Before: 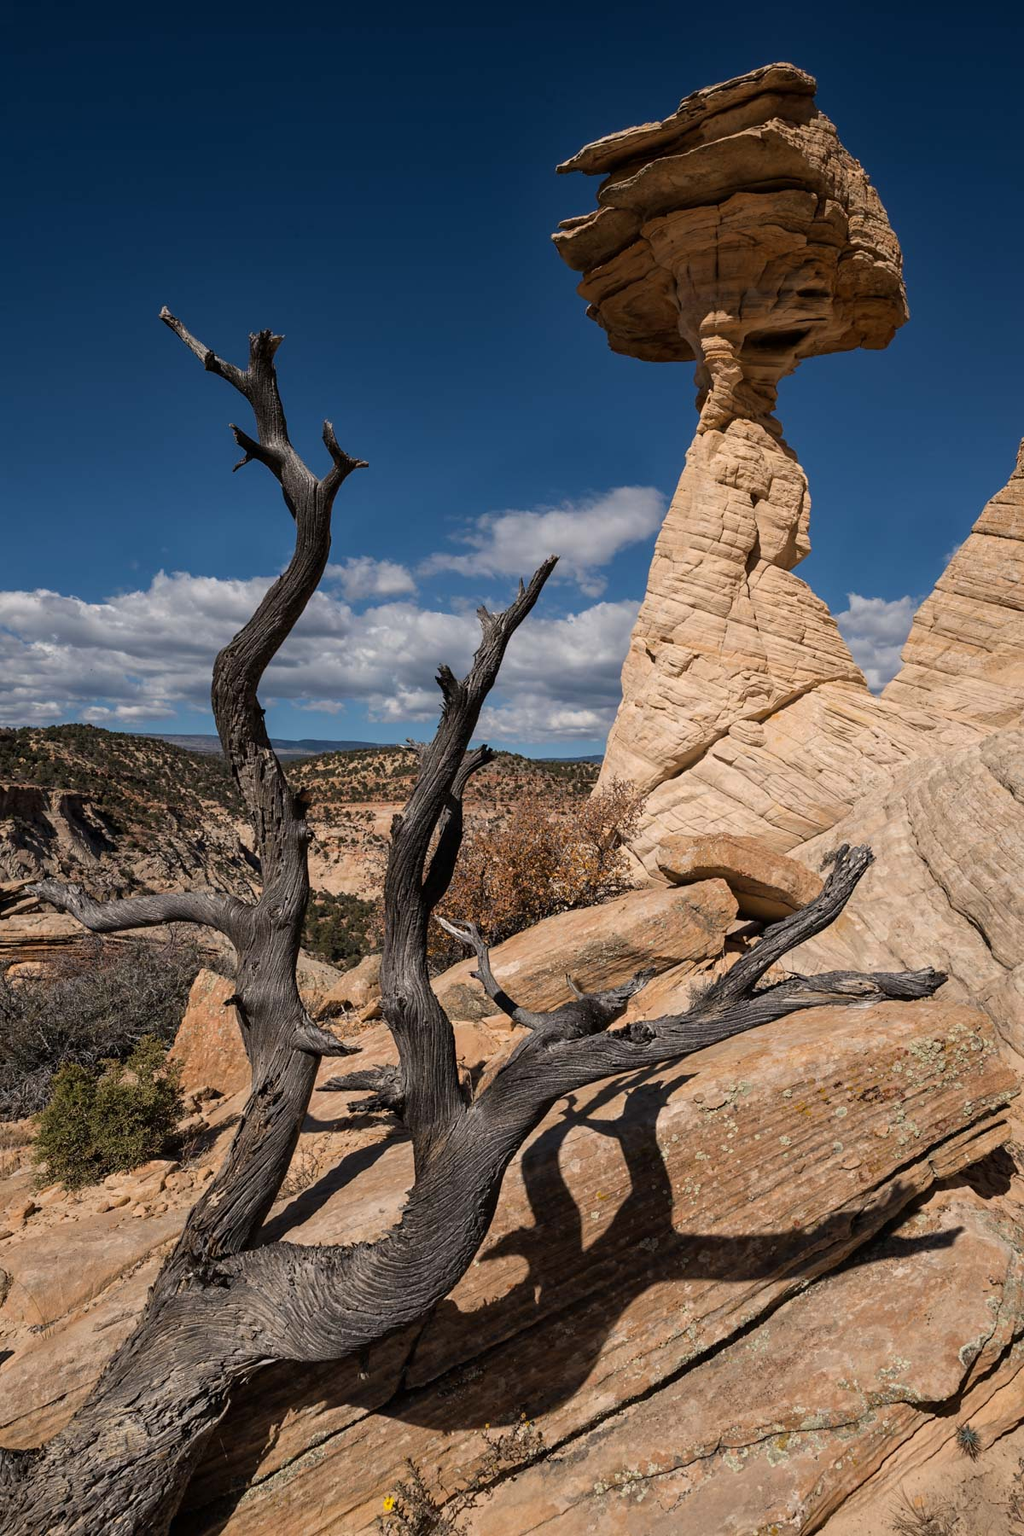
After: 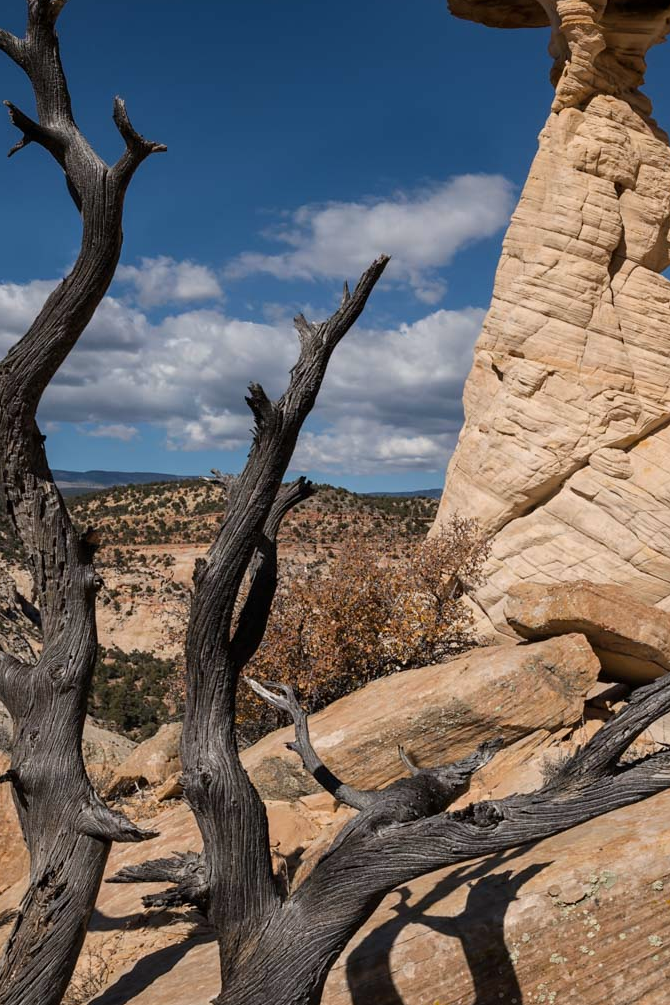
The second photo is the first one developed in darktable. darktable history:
white balance: red 0.982, blue 1.018
crop and rotate: left 22.13%, top 22.054%, right 22.026%, bottom 22.102%
